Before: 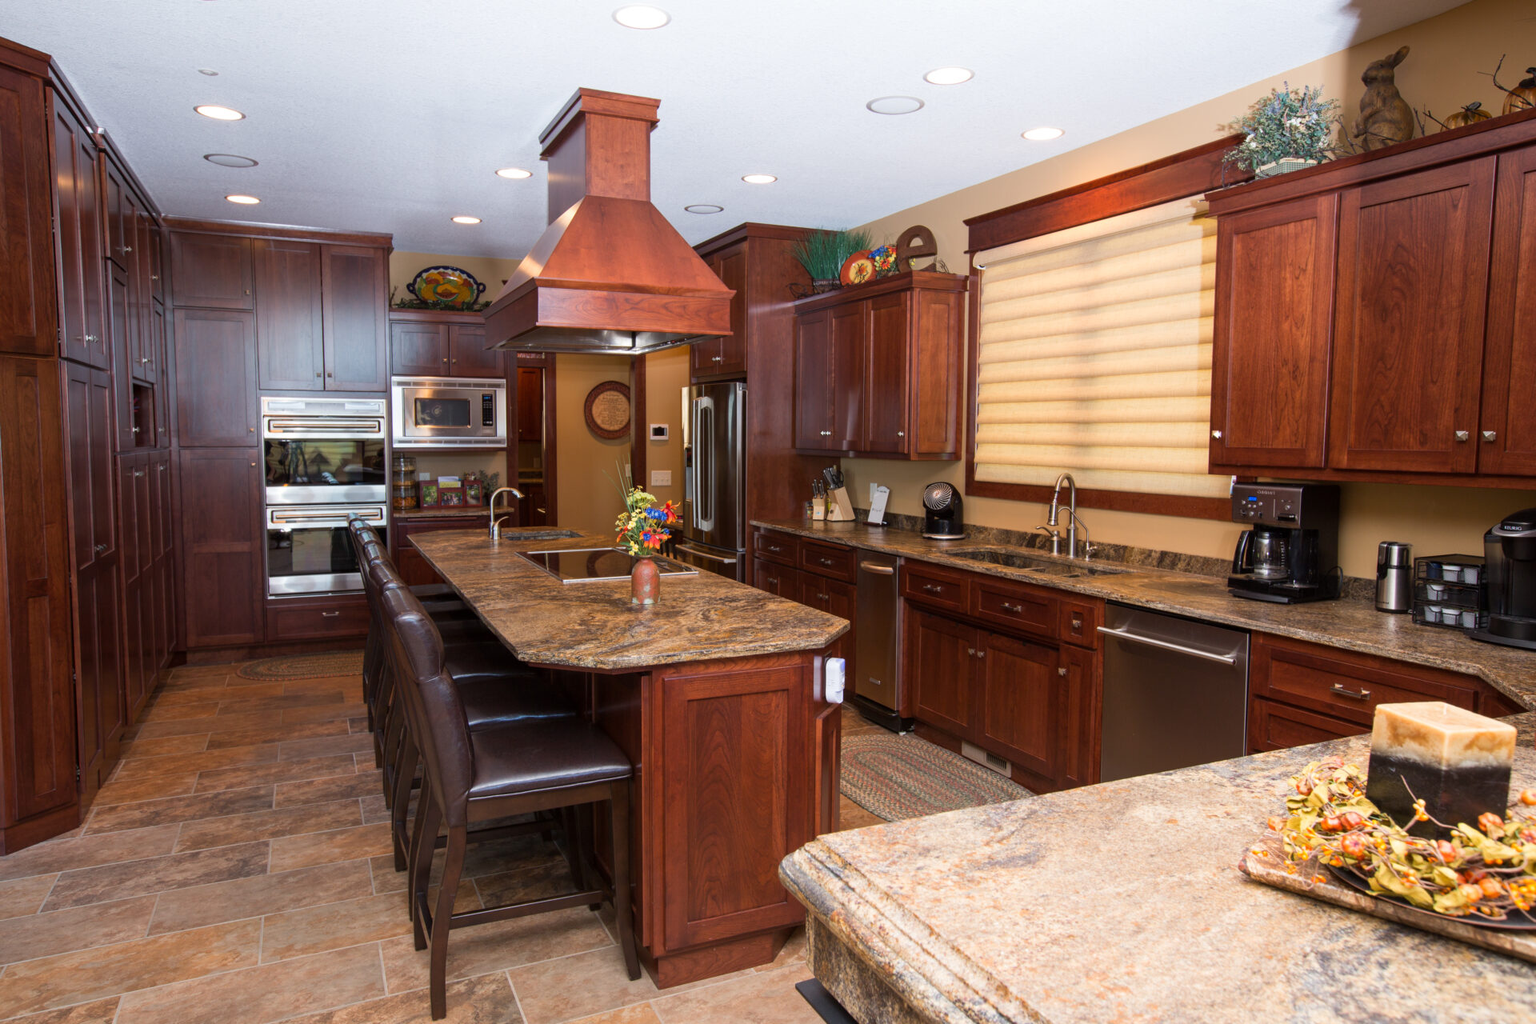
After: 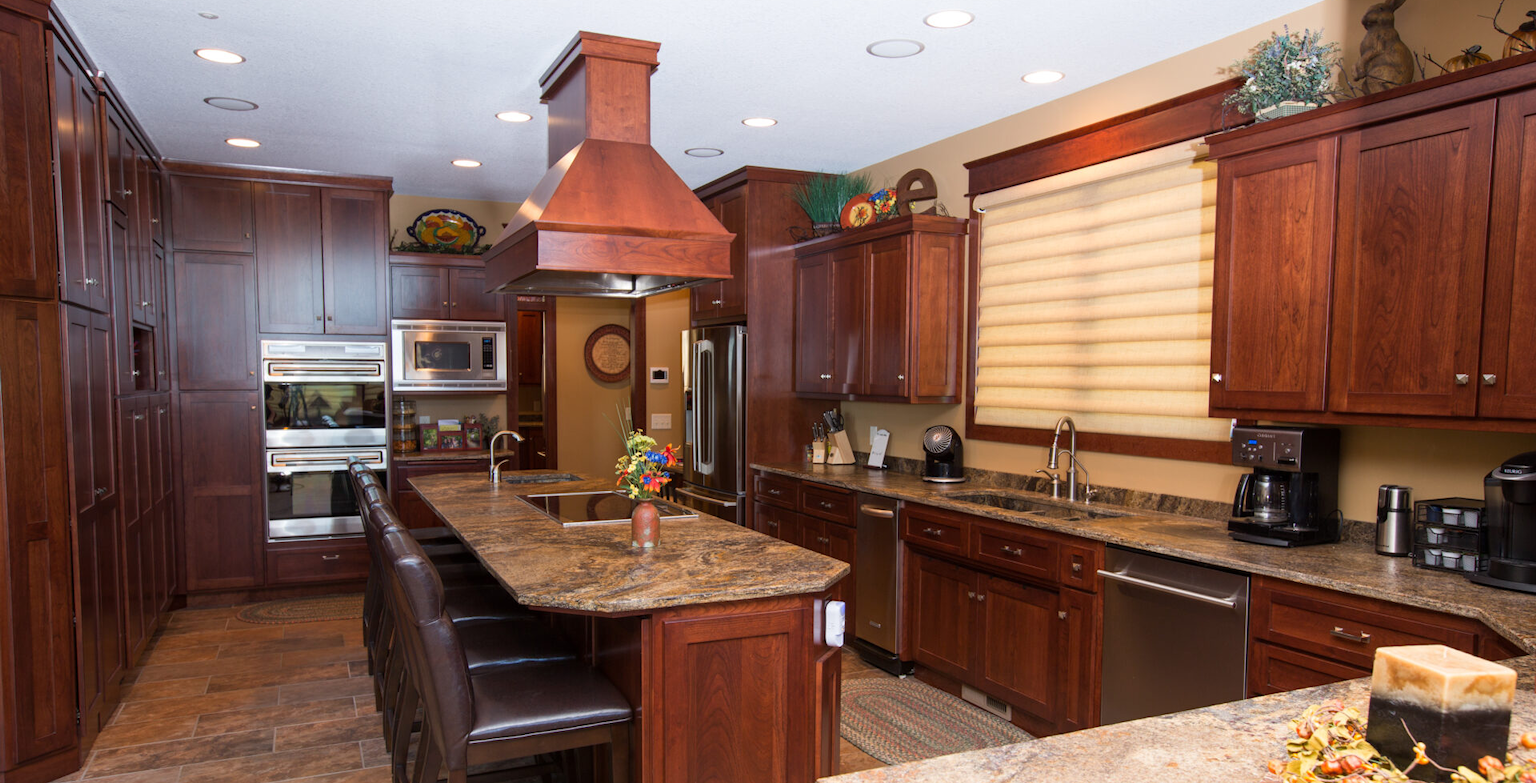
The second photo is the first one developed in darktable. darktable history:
crop: top 5.611%, bottom 17.875%
